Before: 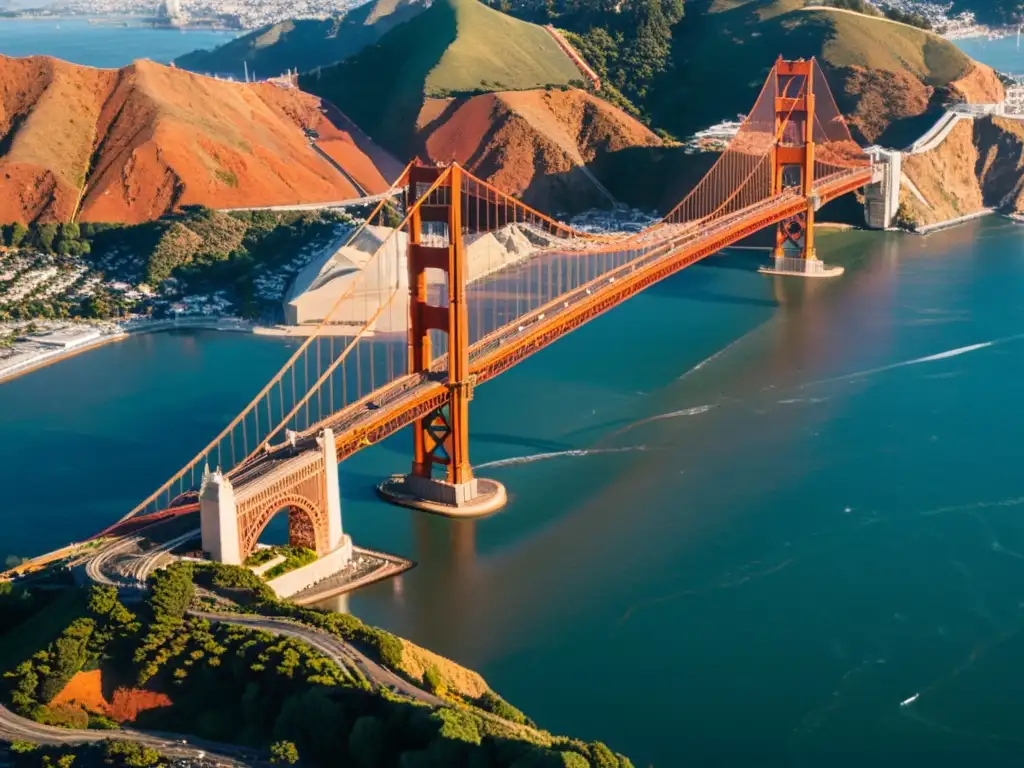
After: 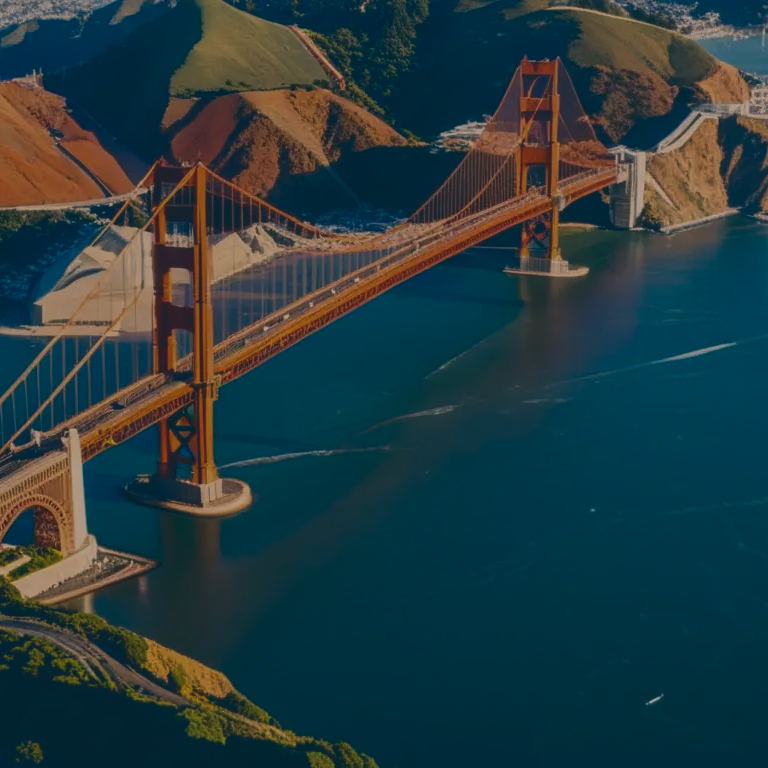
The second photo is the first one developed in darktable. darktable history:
crop and rotate: left 24.981%
local contrast: on, module defaults
tone curve: curves: ch0 [(0, 0) (0.003, 0.126) (0.011, 0.129) (0.025, 0.129) (0.044, 0.136) (0.069, 0.145) (0.1, 0.162) (0.136, 0.182) (0.177, 0.211) (0.224, 0.254) (0.277, 0.307) (0.335, 0.366) (0.399, 0.441) (0.468, 0.533) (0.543, 0.624) (0.623, 0.702) (0.709, 0.774) (0.801, 0.835) (0.898, 0.904) (1, 1)], color space Lab, independent channels, preserve colors none
color balance rgb: highlights gain › chroma 3.024%, highlights gain › hue 73.64°, global offset › luminance 0.256%, linear chroma grading › global chroma 15.31%, perceptual saturation grading › global saturation 0.508%
exposure: exposure -2.097 EV, compensate highlight preservation false
color correction: highlights a* 10.31, highlights b* 14.6, shadows a* -10.02, shadows b* -14.98
